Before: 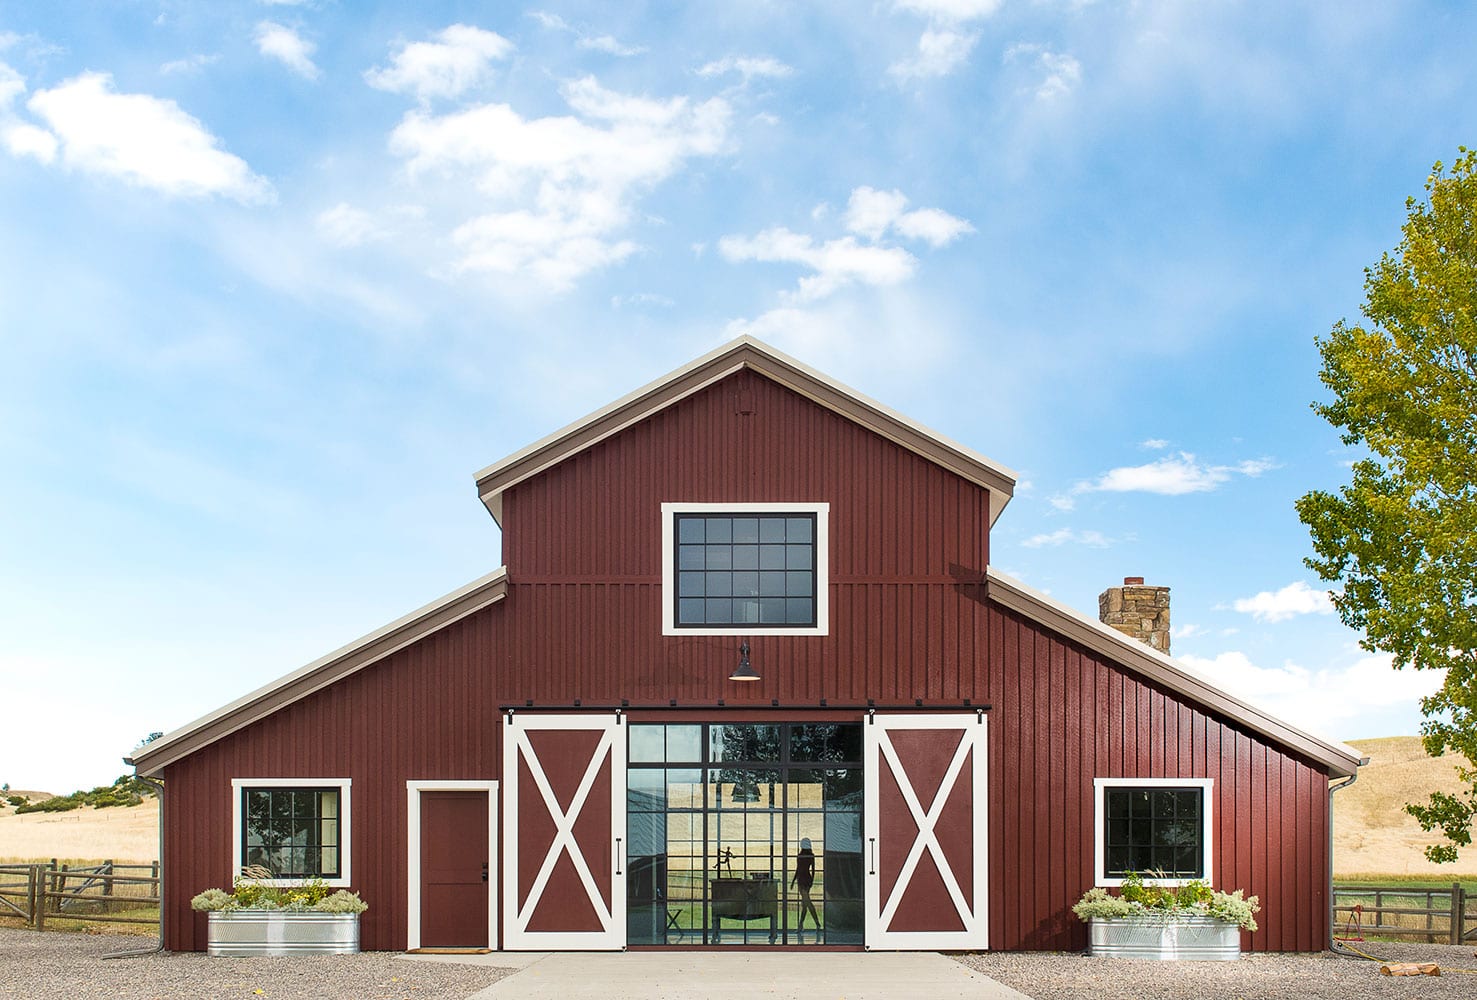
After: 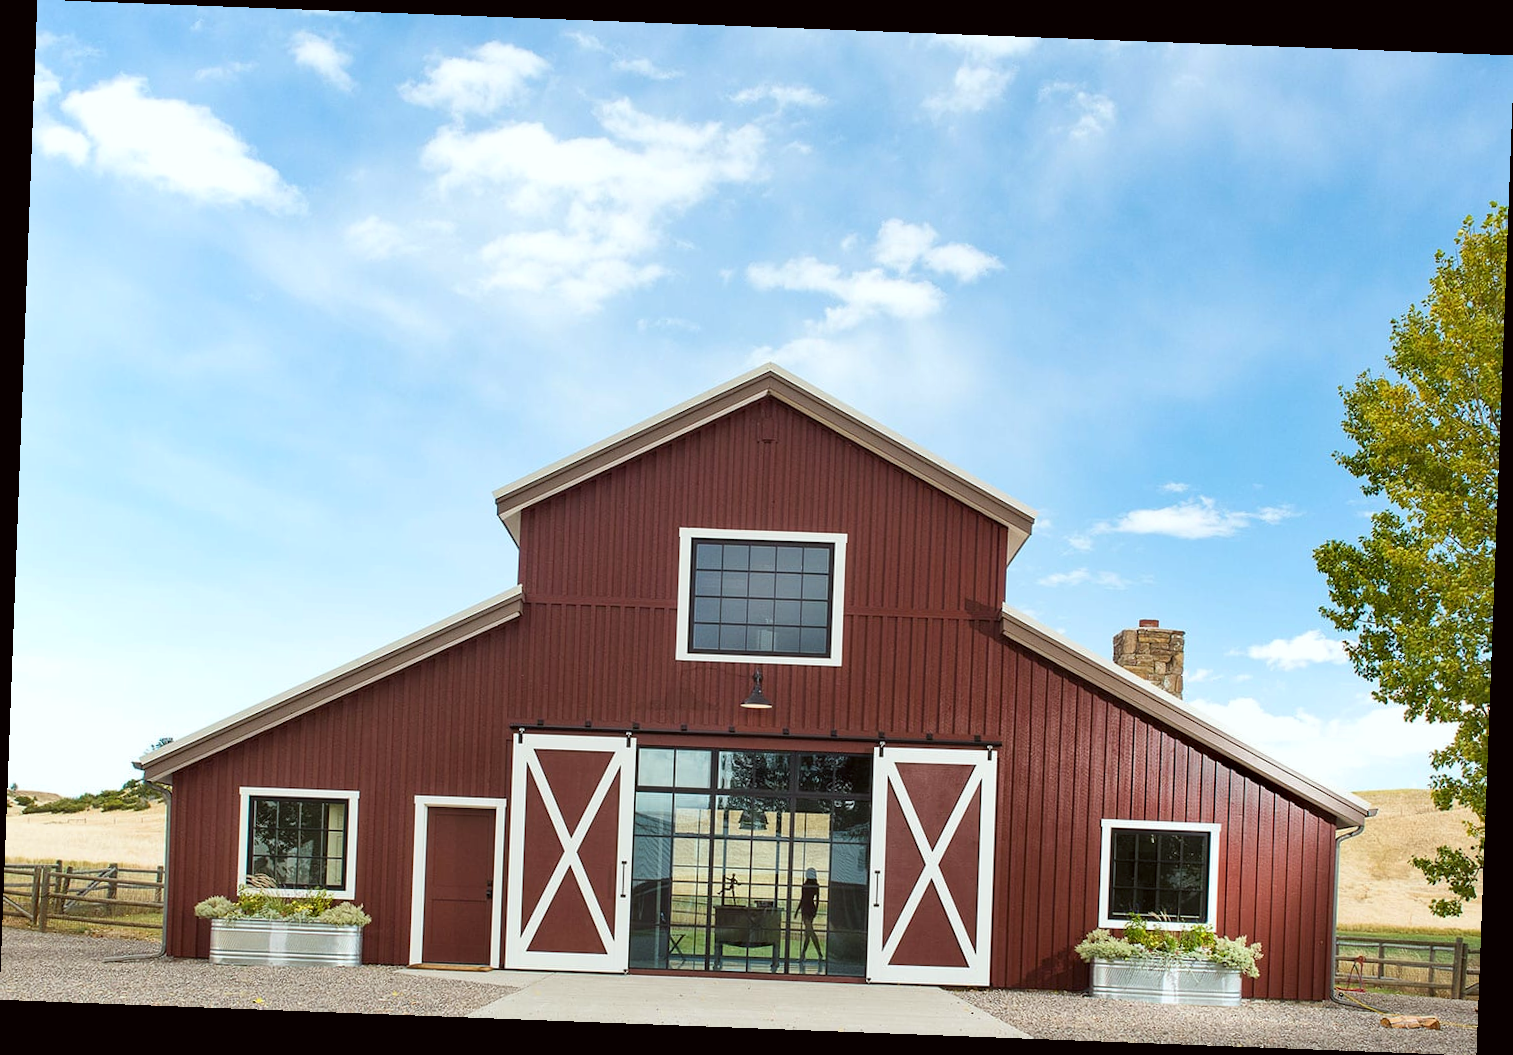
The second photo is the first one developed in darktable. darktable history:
rotate and perspective: rotation 2.17°, automatic cropping off
color correction: highlights a* -2.73, highlights b* -2.09, shadows a* 2.41, shadows b* 2.73
